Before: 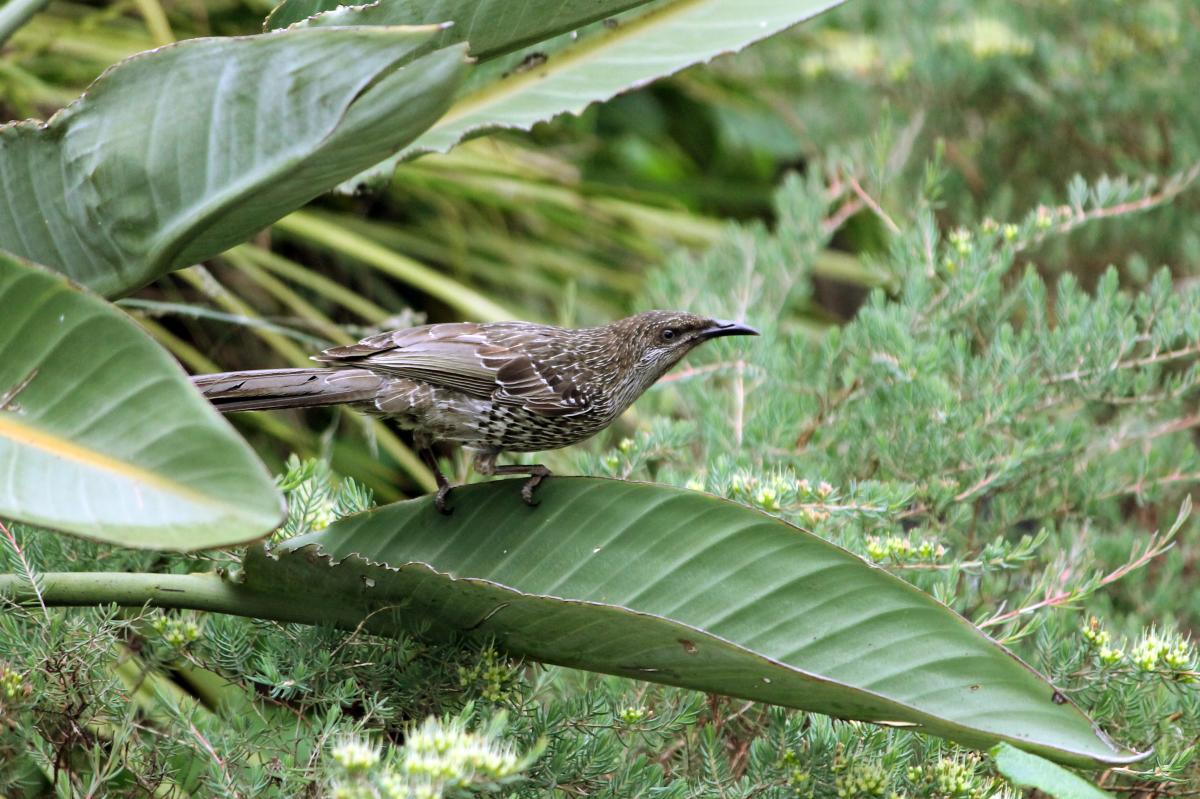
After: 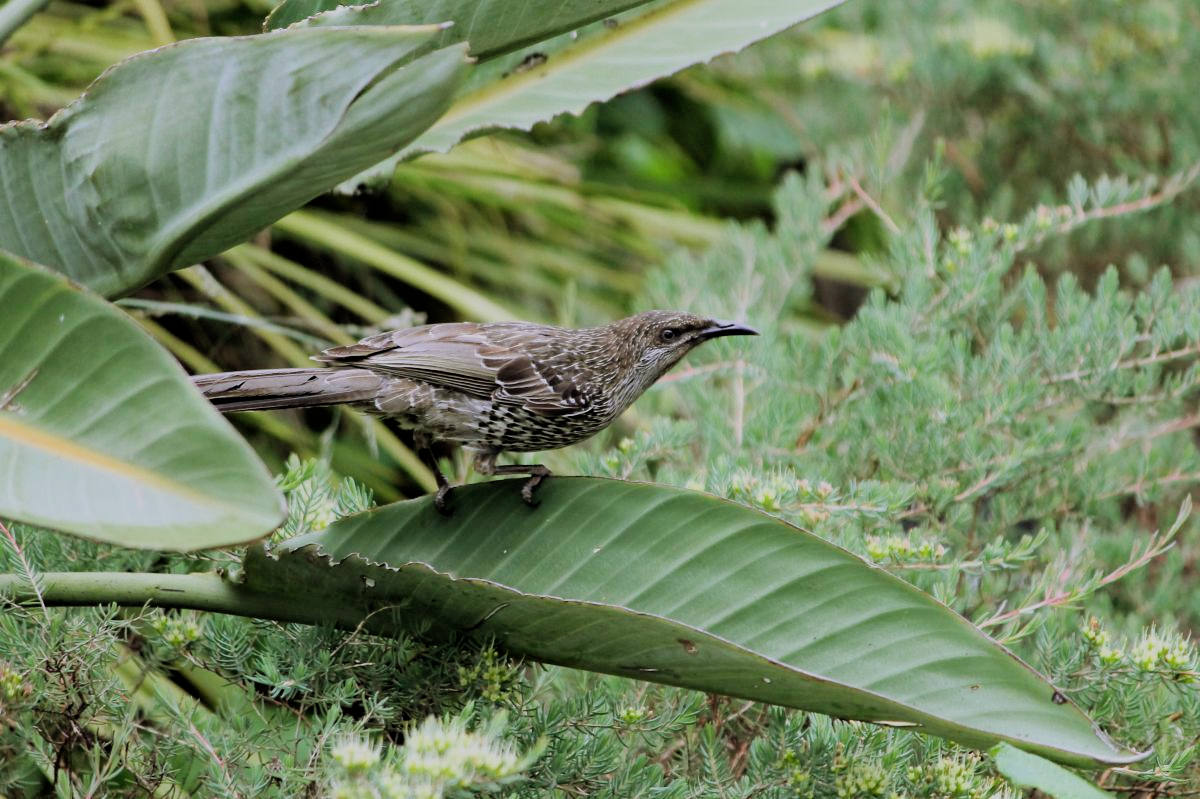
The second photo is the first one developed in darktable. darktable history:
filmic rgb: black relative exposure -7.25 EV, white relative exposure 5.08 EV, hardness 3.22
